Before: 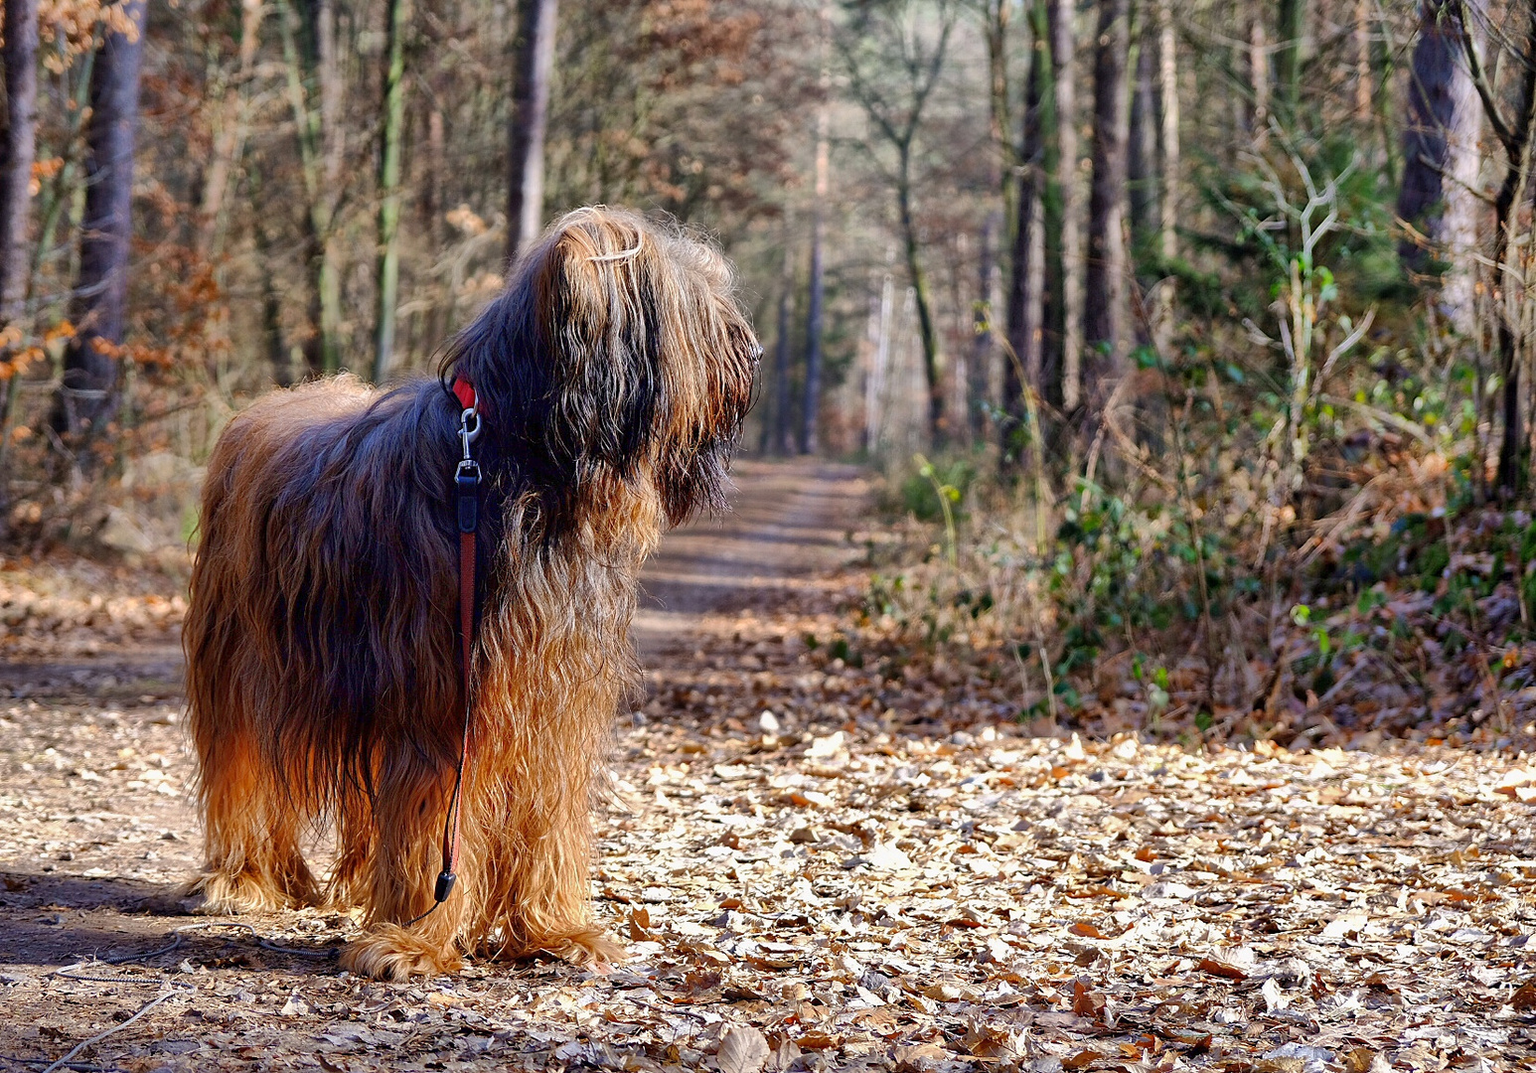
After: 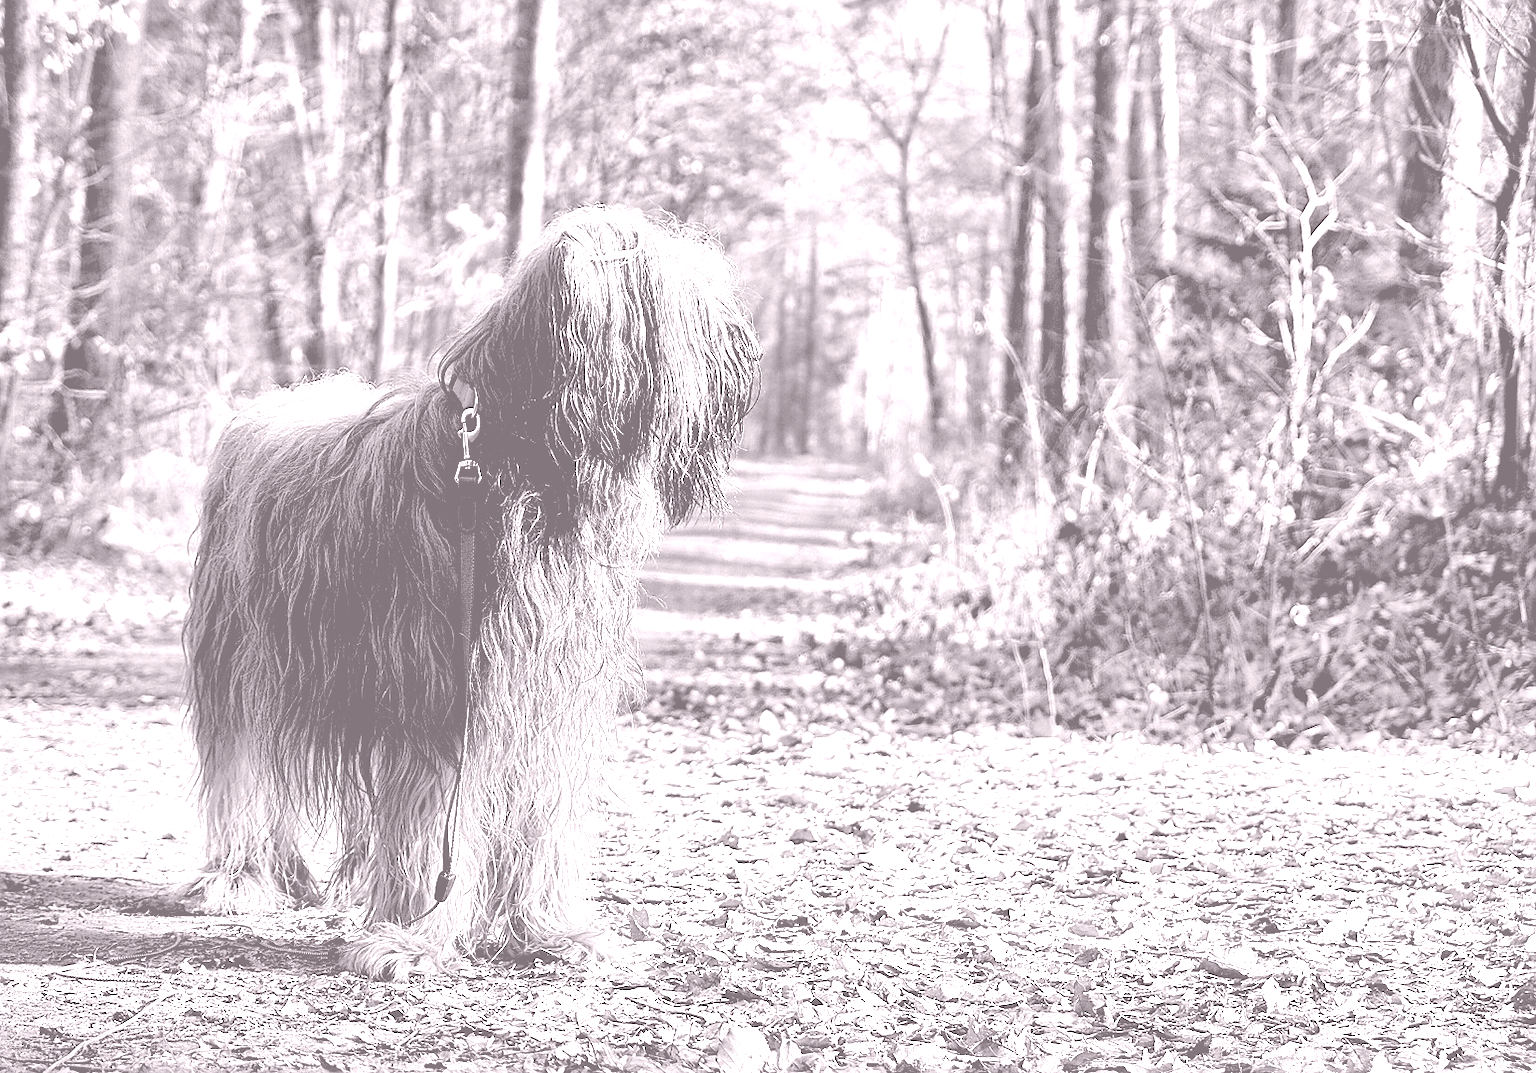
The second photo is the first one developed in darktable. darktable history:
sharpen: on, module defaults
color balance rgb: shadows lift › chroma 3%, shadows lift › hue 280.8°, power › hue 330°, highlights gain › chroma 3%, highlights gain › hue 75.6°, global offset › luminance -1%, perceptual saturation grading › global saturation 20%, perceptual saturation grading › highlights -25%, perceptual saturation grading › shadows 50%, global vibrance 20%
colorize: hue 25.2°, saturation 83%, source mix 82%, lightness 79%, version 1
